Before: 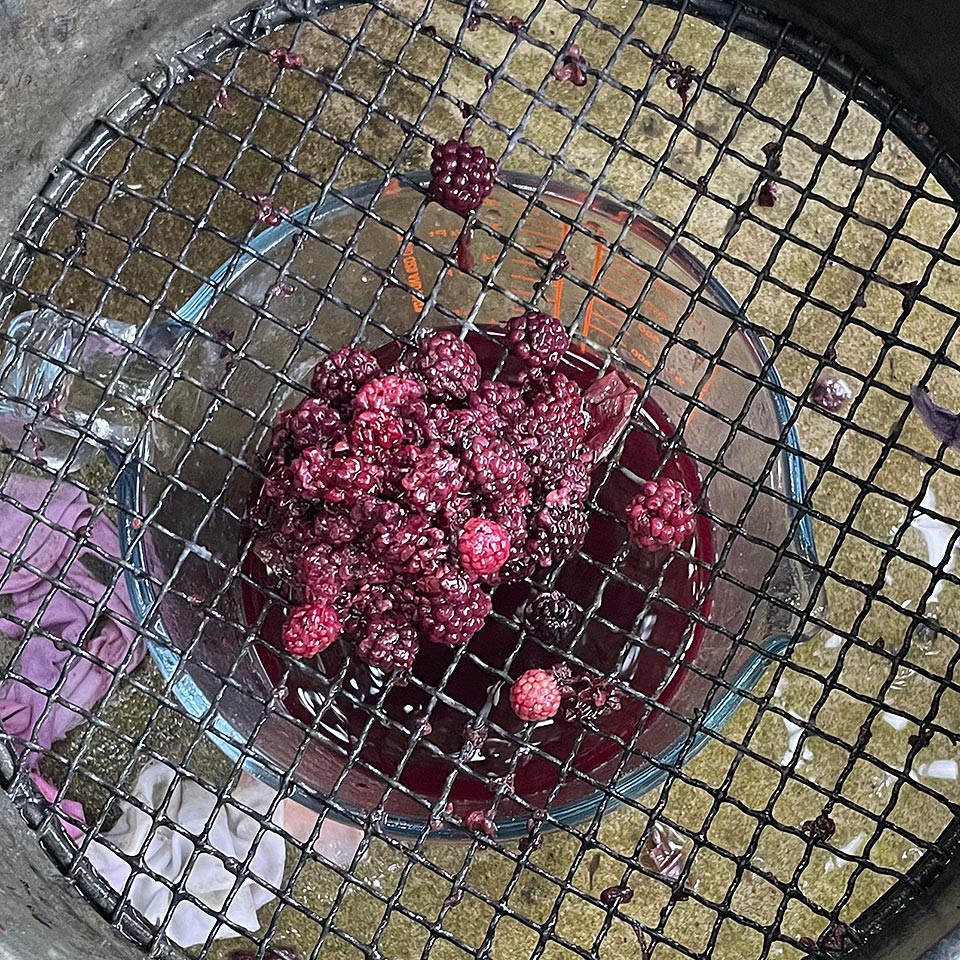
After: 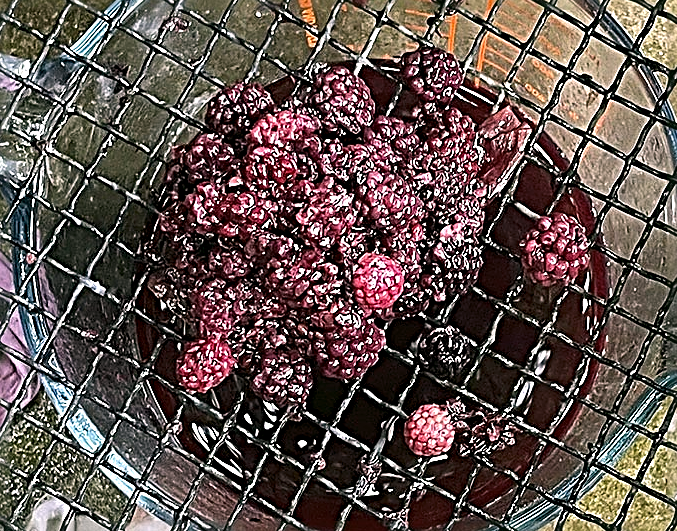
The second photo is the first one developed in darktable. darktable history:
sharpen: radius 3.69, amount 0.928
color correction: highlights a* 4.02, highlights b* 4.98, shadows a* -7.55, shadows b* 4.98
tone equalizer: -8 EV -0.417 EV, -7 EV -0.389 EV, -6 EV -0.333 EV, -5 EV -0.222 EV, -3 EV 0.222 EV, -2 EV 0.333 EV, -1 EV 0.389 EV, +0 EV 0.417 EV, edges refinement/feathering 500, mask exposure compensation -1.57 EV, preserve details no
crop: left 11.123%, top 27.61%, right 18.3%, bottom 17.034%
